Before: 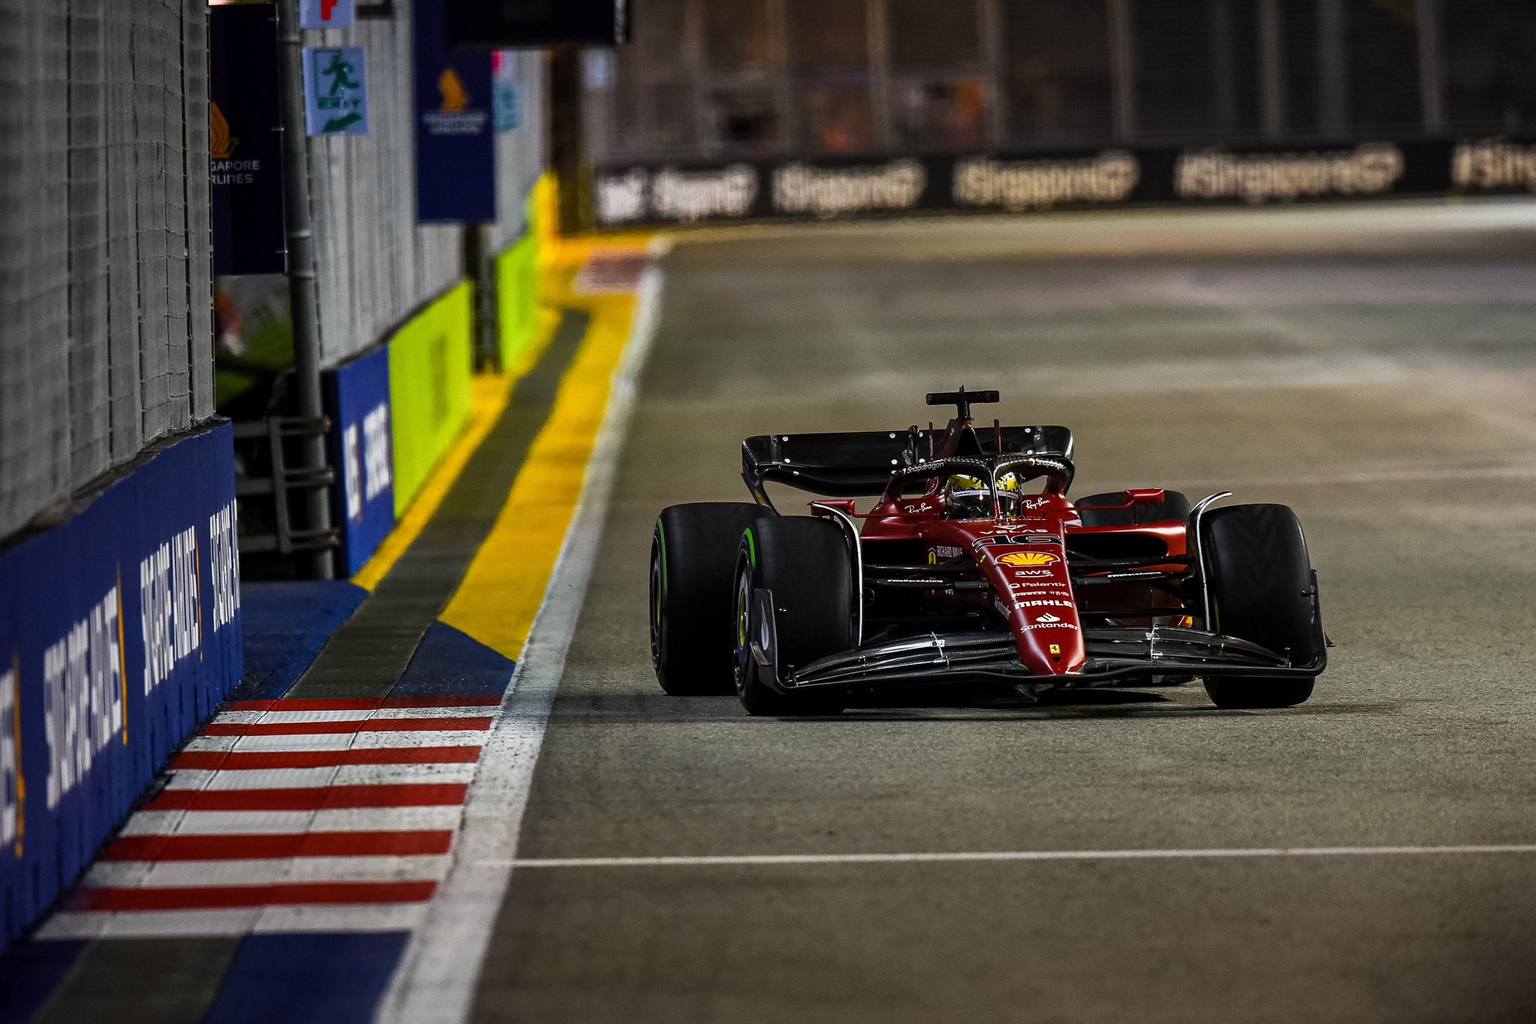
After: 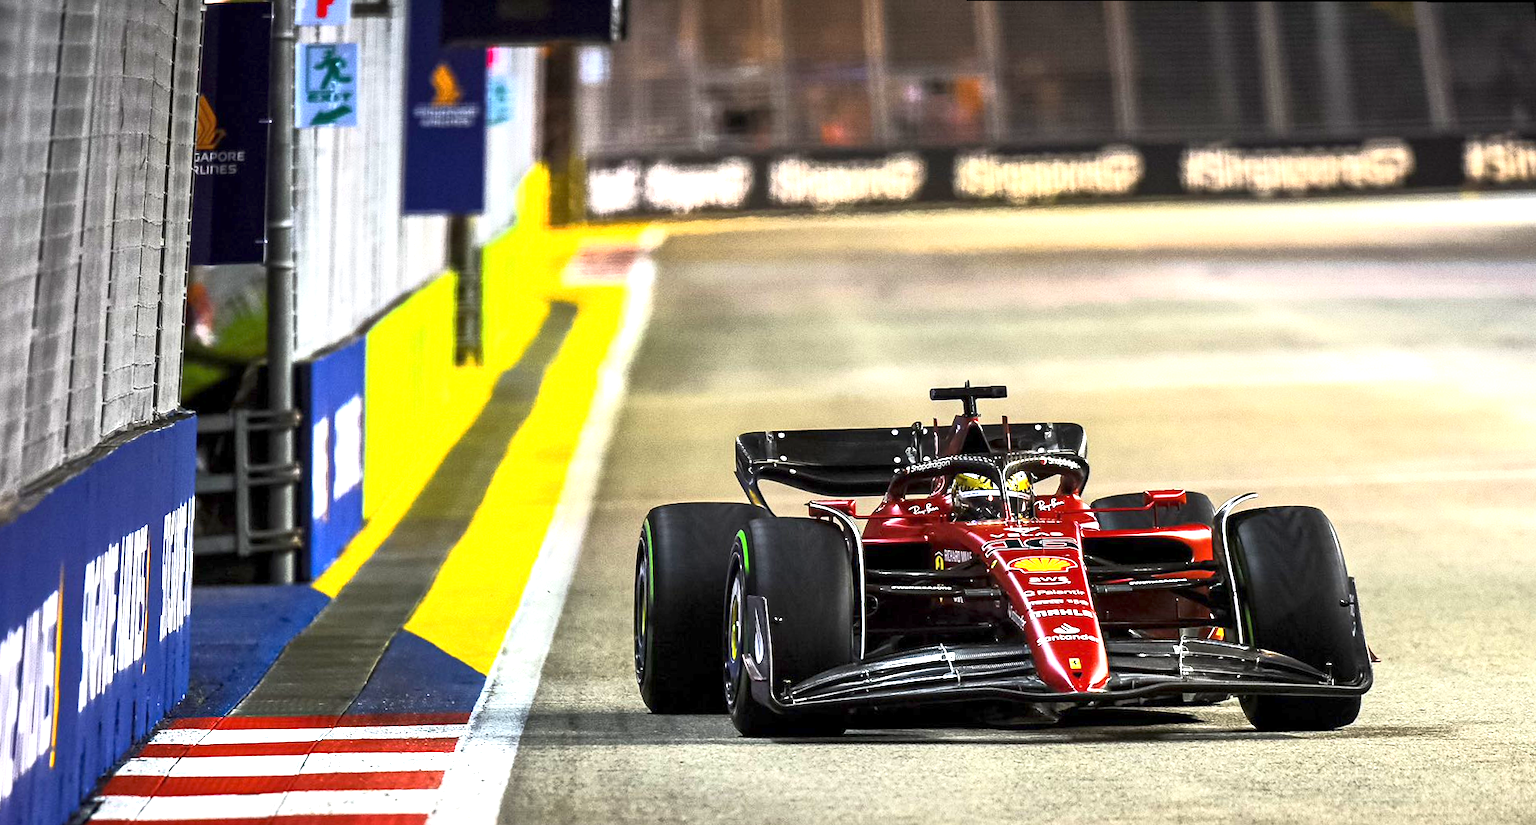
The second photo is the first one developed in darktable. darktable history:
exposure: exposure 2.04 EV, compensate highlight preservation false
crop: bottom 24.967%
base curve: curves: ch0 [(0, 0) (0.257, 0.25) (0.482, 0.586) (0.757, 0.871) (1, 1)]
rotate and perspective: rotation 0.215°, lens shift (vertical) -0.139, crop left 0.069, crop right 0.939, crop top 0.002, crop bottom 0.996
